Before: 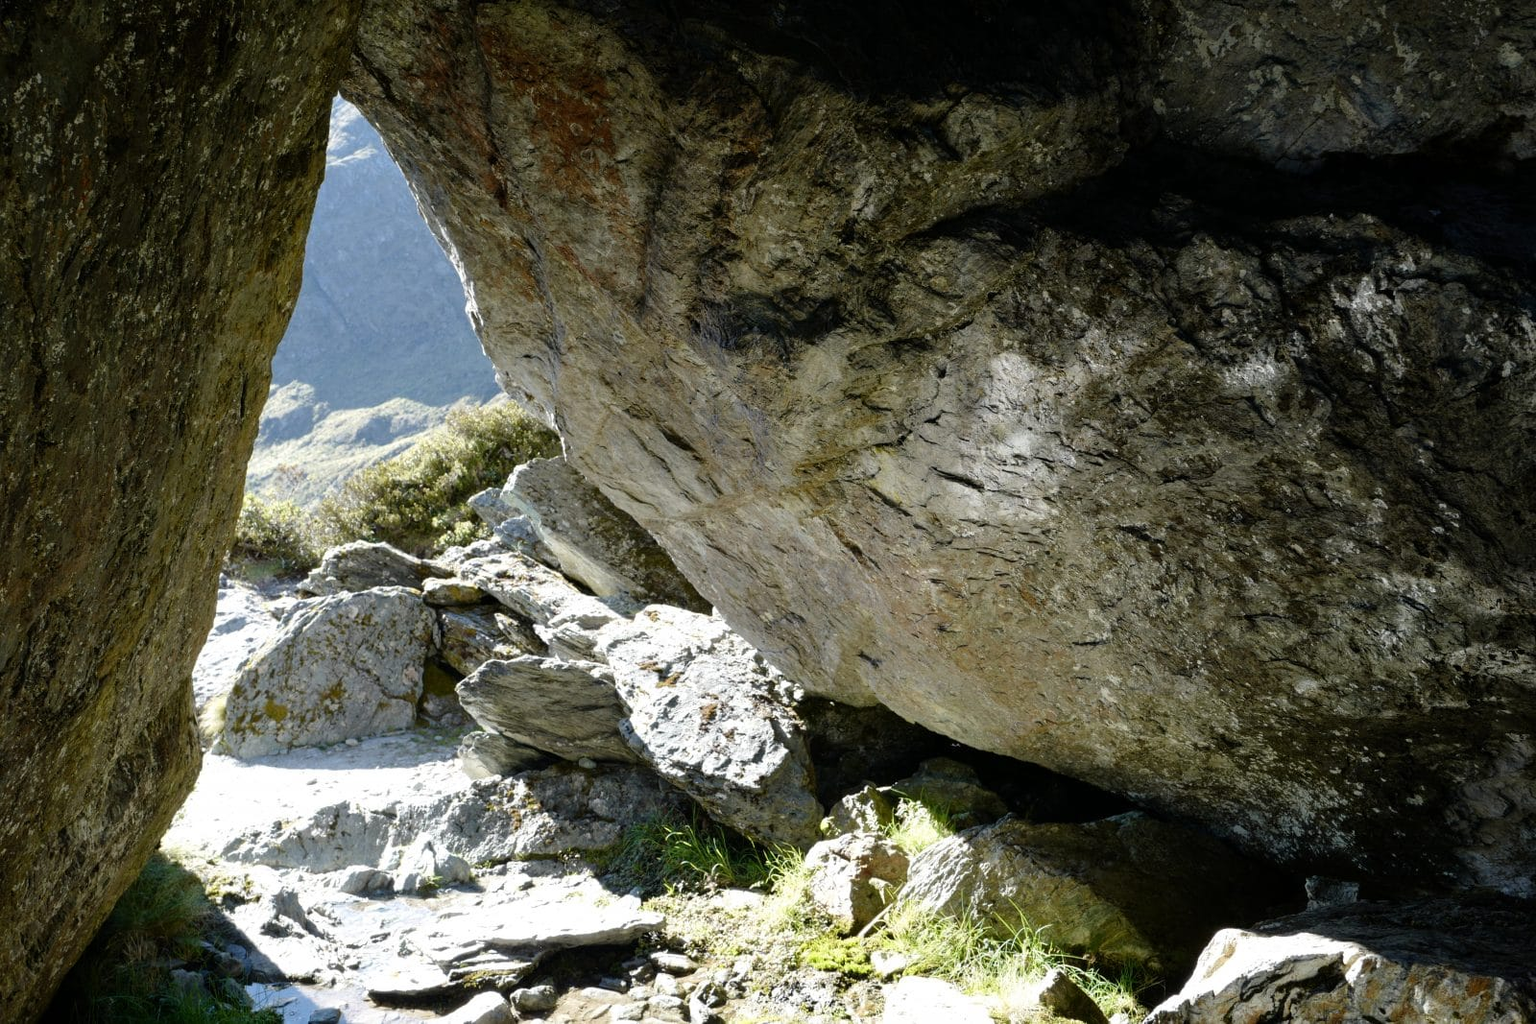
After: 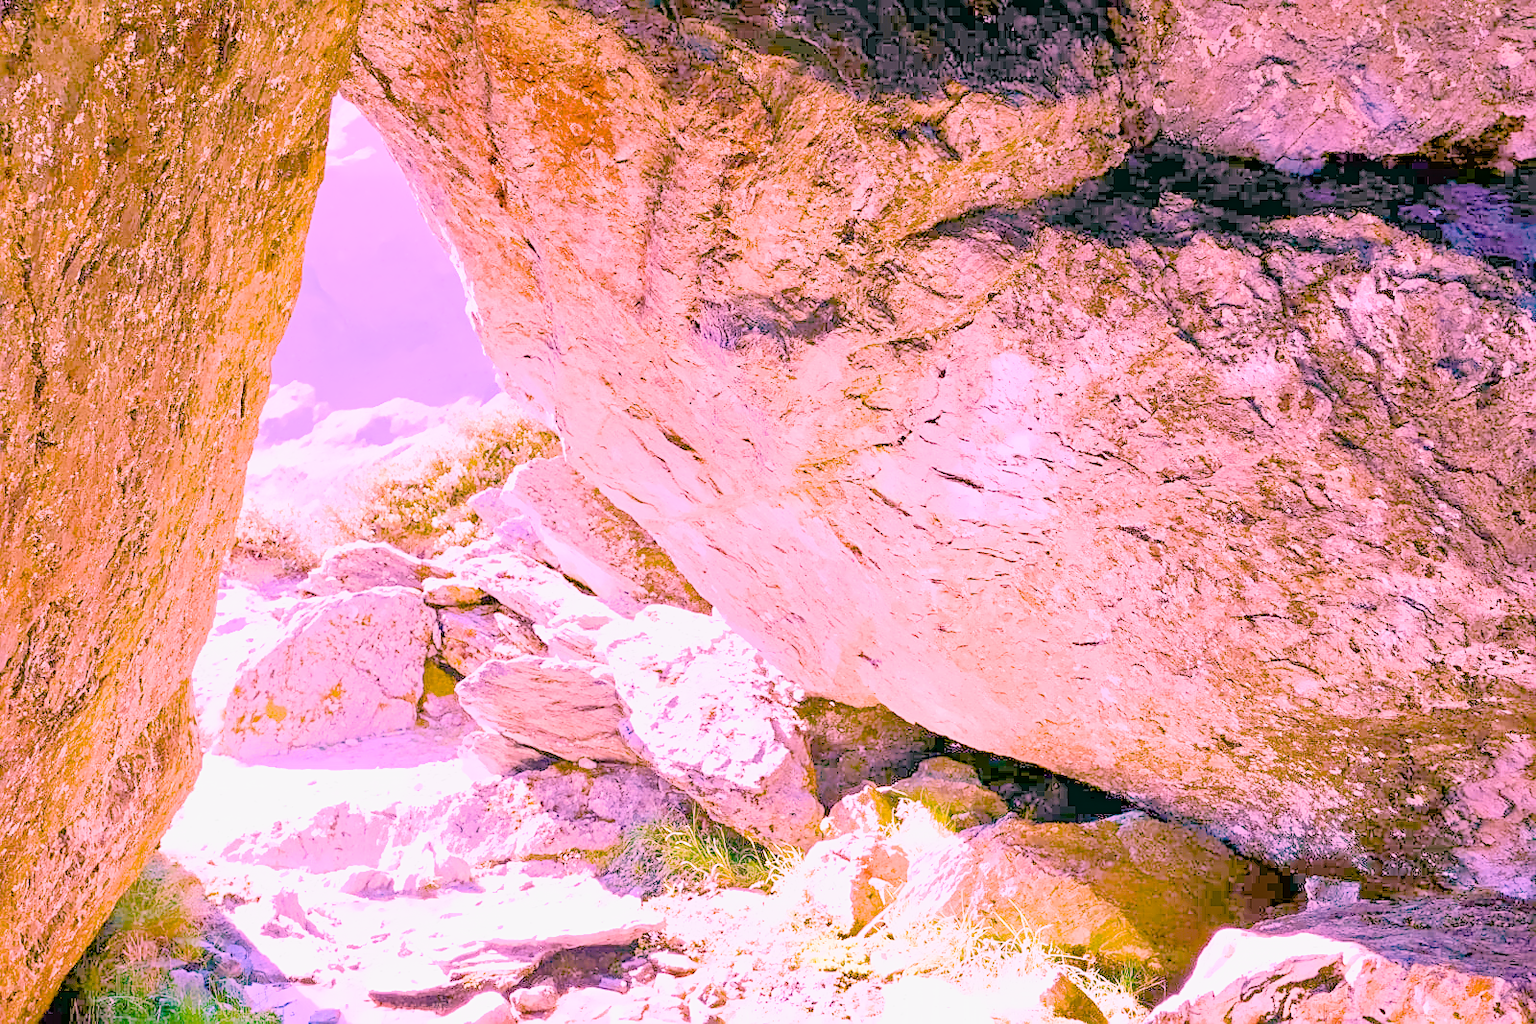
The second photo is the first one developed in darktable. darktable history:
haze removal: compatibility mode true, adaptive false
color balance rgb: linear chroma grading › global chroma 9%, perceptual saturation grading › global saturation 36%, perceptual saturation grading › shadows 35%, perceptual brilliance grading › global brilliance 15%, perceptual brilliance grading › shadows -35%, global vibrance 15%
exposure: black level correction 0, exposure 0.953 EV, compensate exposure bias true, compensate highlight preservation false
filmic rgb: black relative exposure -7.15 EV, white relative exposure 5.36 EV, hardness 3.02, color science v6 (2022)
highlight reconstruction: iterations 1, diameter of reconstruction 64 px
lens correction: scale 1.01, crop 1, focal 85, aperture 2.8, distance 7.77, camera "Canon EOS RP", lens "Canon RF 85mm F2 MACRO IS STM"
sharpen: on, module defaults
tone equalizer "relight: fill-in": -7 EV 0.15 EV, -6 EV 0.6 EV, -5 EV 1.15 EV, -4 EV 1.33 EV, -3 EV 1.15 EV, -2 EV 0.6 EV, -1 EV 0.15 EV, mask exposure compensation -0.5 EV
white balance: red 2.061, blue 1.59
denoise (profiled): preserve shadows 1.45, scattering 0.004, a [-1, 0, 0], compensate highlight preservation false
